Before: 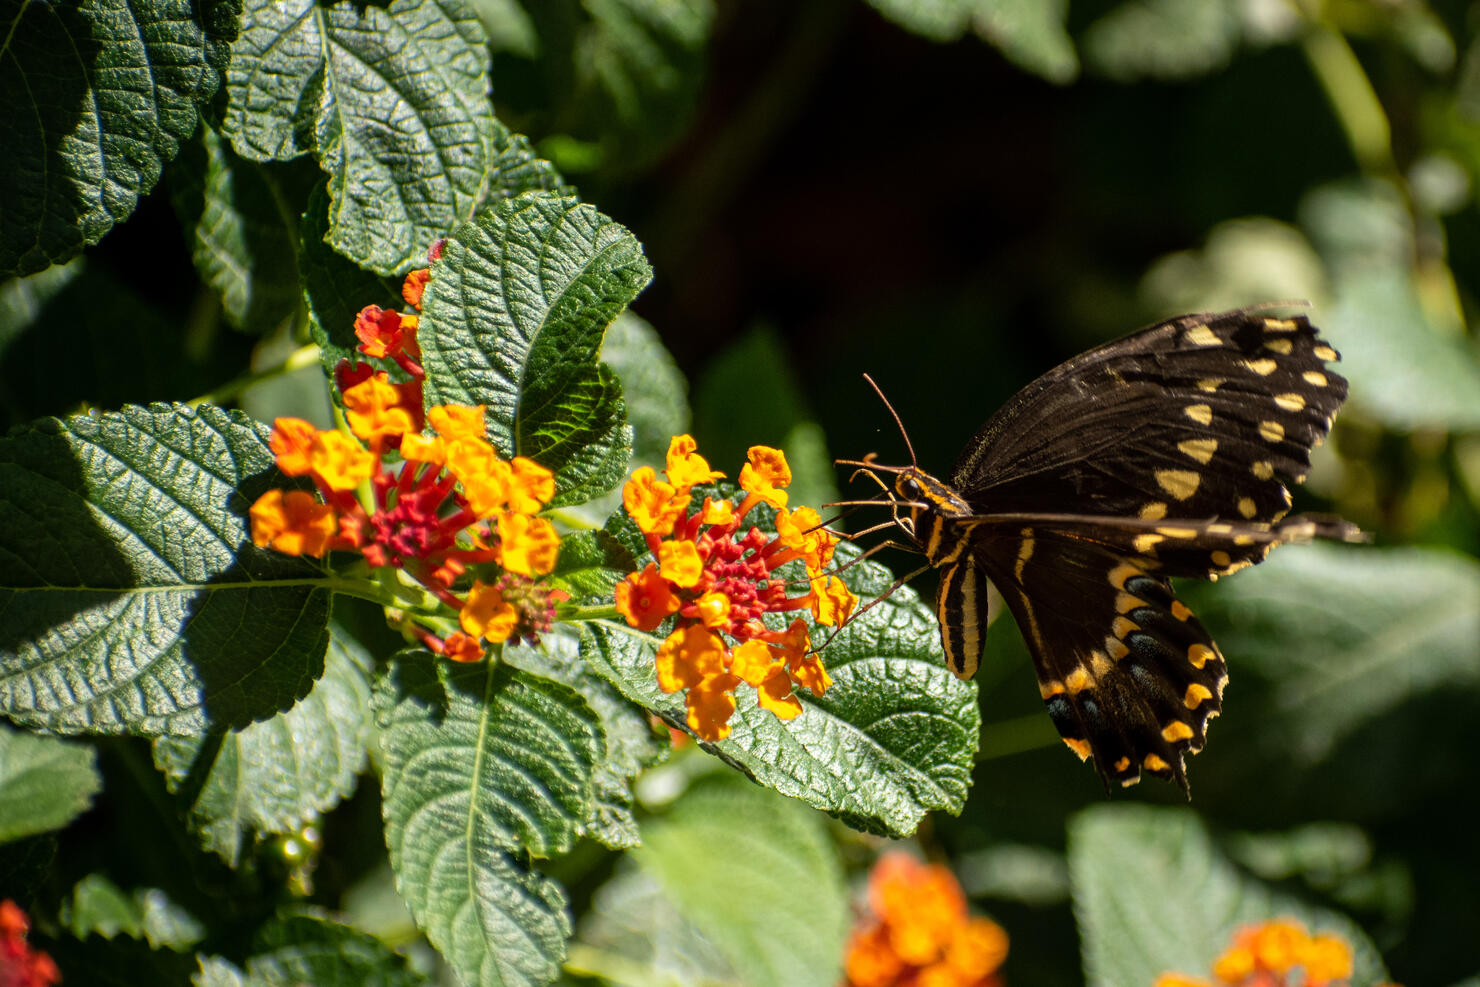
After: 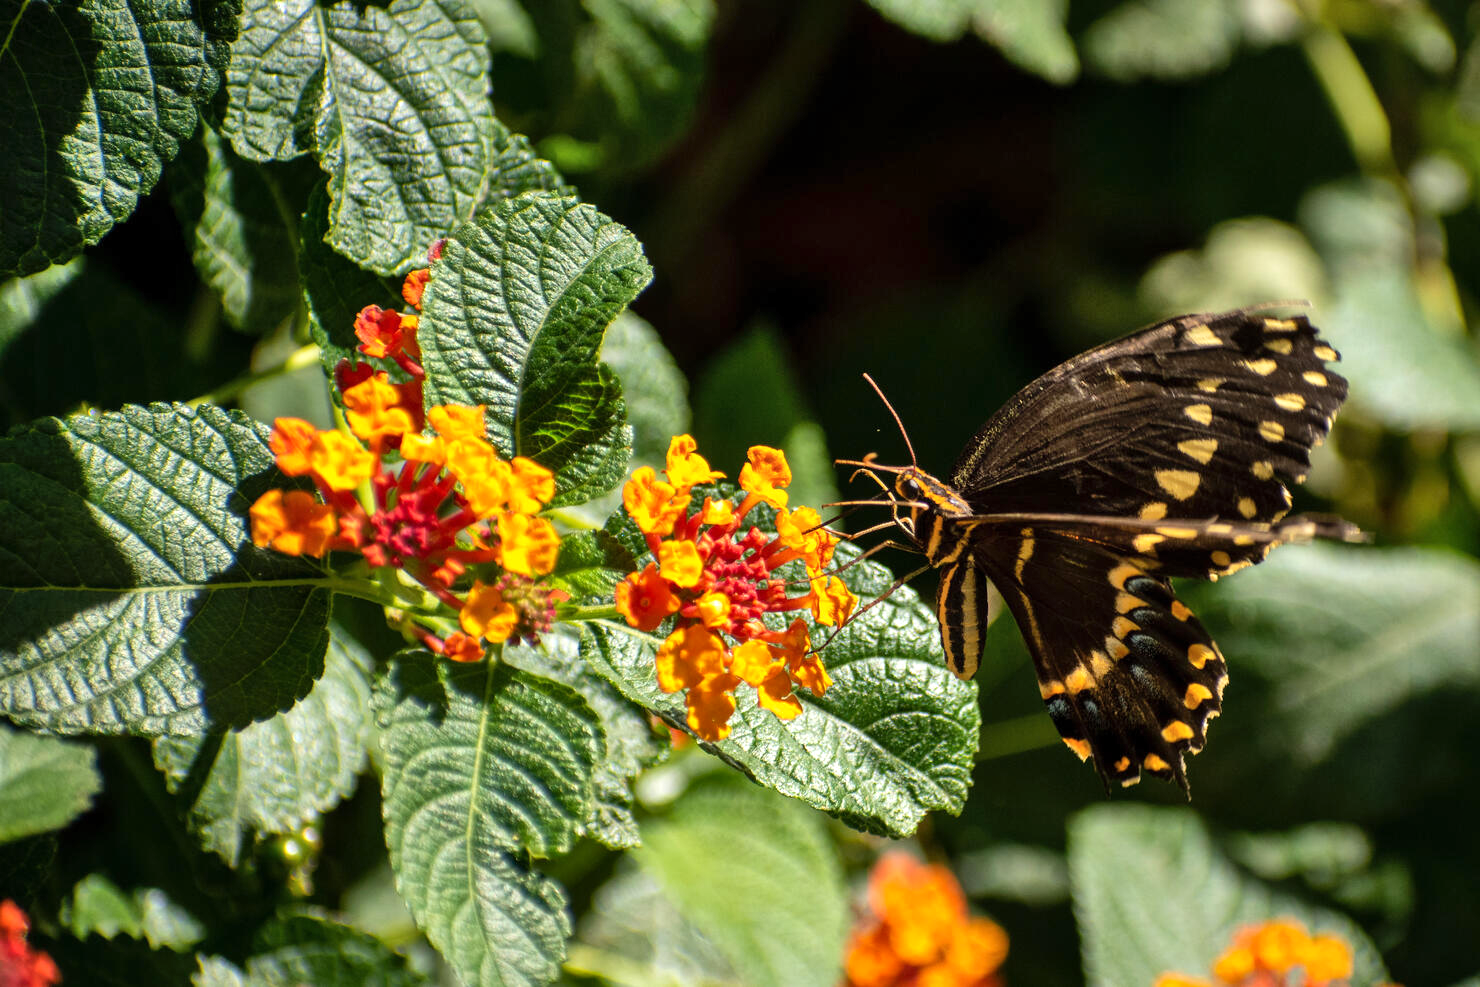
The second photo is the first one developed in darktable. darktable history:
exposure: exposure 0.202 EV, compensate highlight preservation false
shadows and highlights: low approximation 0.01, soften with gaussian
